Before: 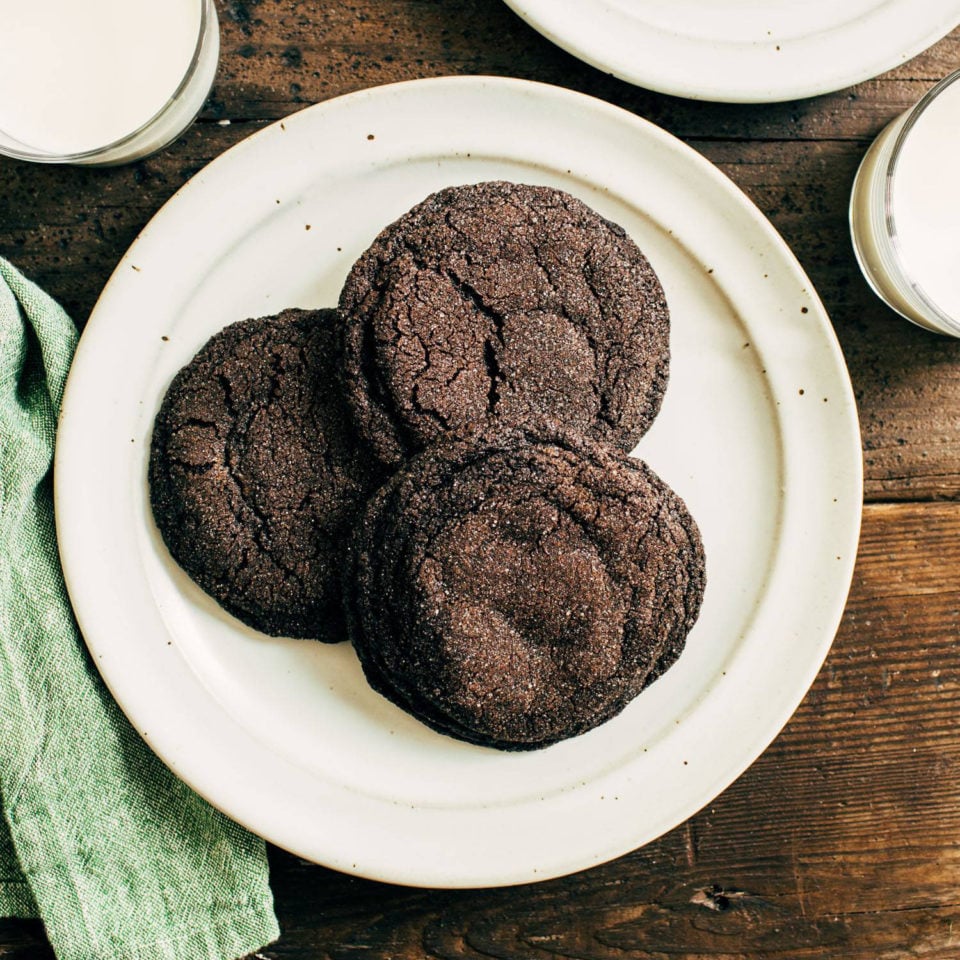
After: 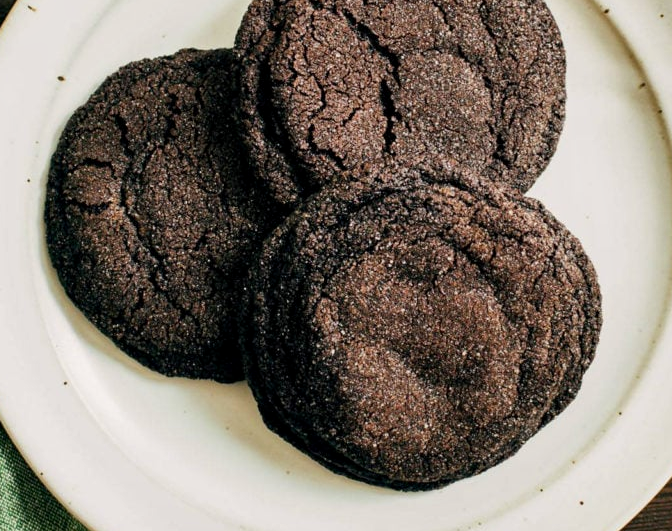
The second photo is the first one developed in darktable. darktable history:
crop: left 10.928%, top 27.152%, right 18.258%, bottom 17.073%
shadows and highlights: low approximation 0.01, soften with gaussian
exposure: black level correction 0.002, exposure -0.107 EV, compensate exposure bias true, compensate highlight preservation false
